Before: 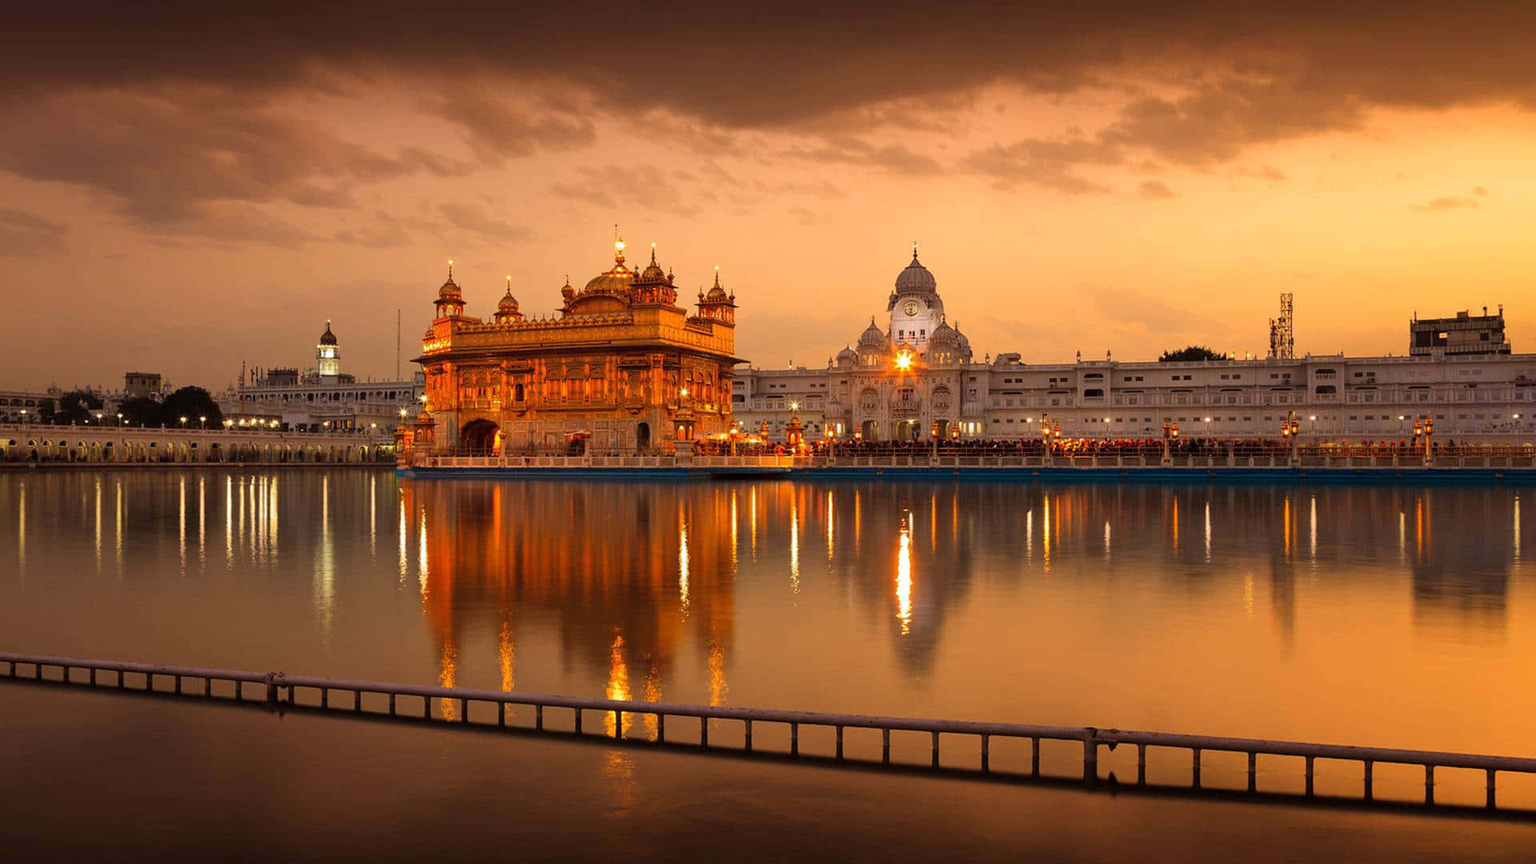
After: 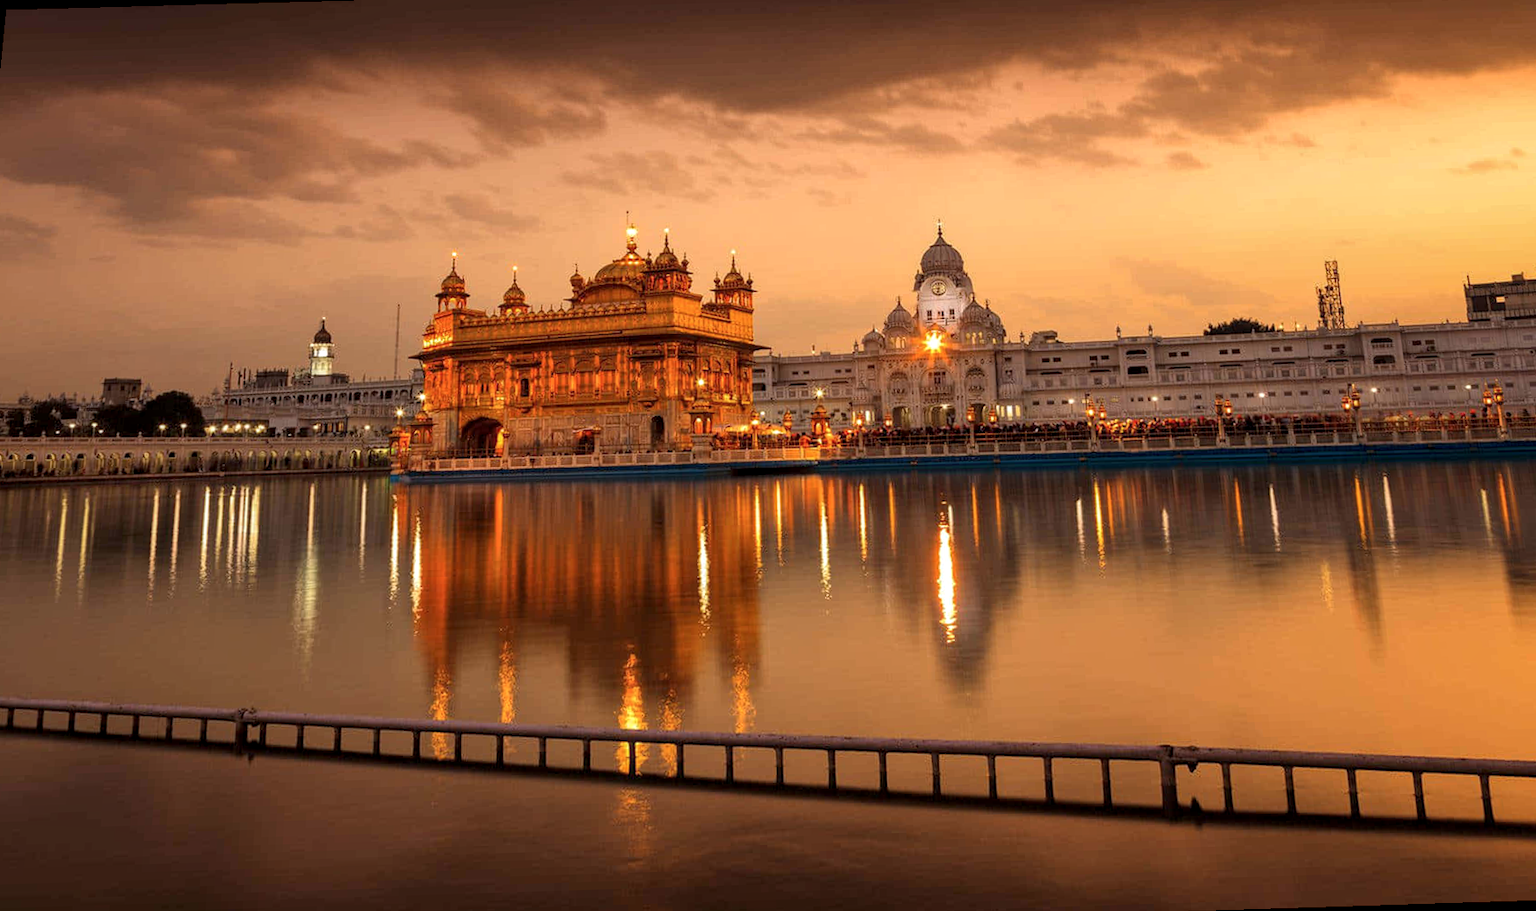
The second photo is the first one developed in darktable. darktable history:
contrast brightness saturation: saturation -0.05
local contrast: on, module defaults
rotate and perspective: rotation -1.68°, lens shift (vertical) -0.146, crop left 0.049, crop right 0.912, crop top 0.032, crop bottom 0.96
